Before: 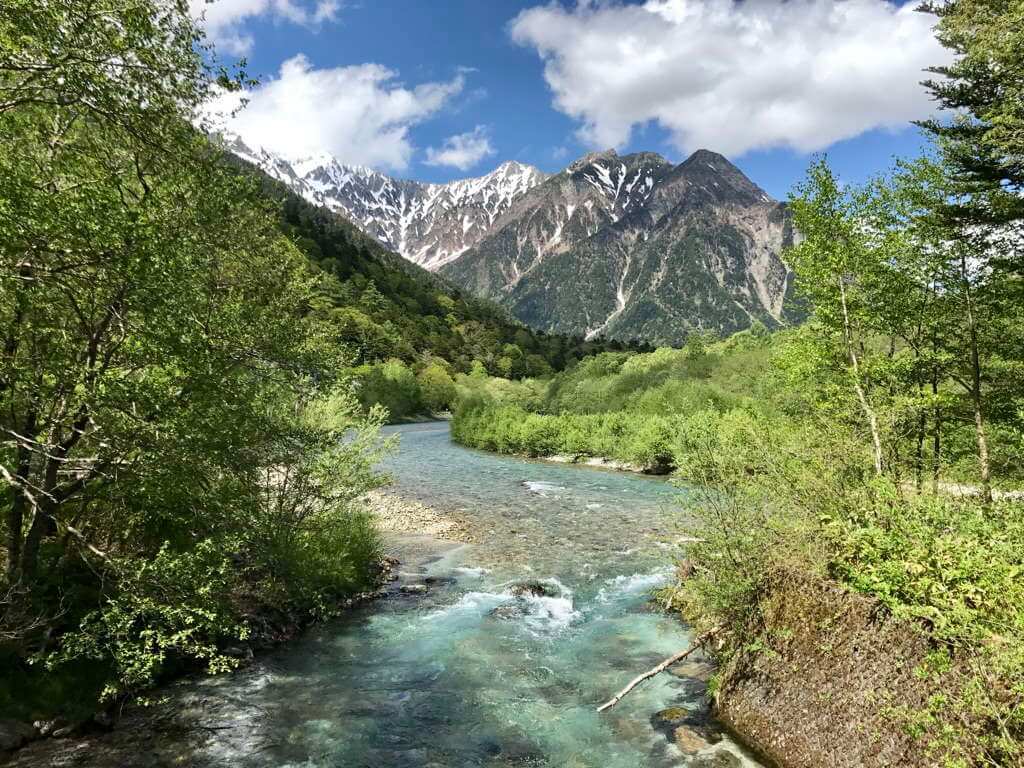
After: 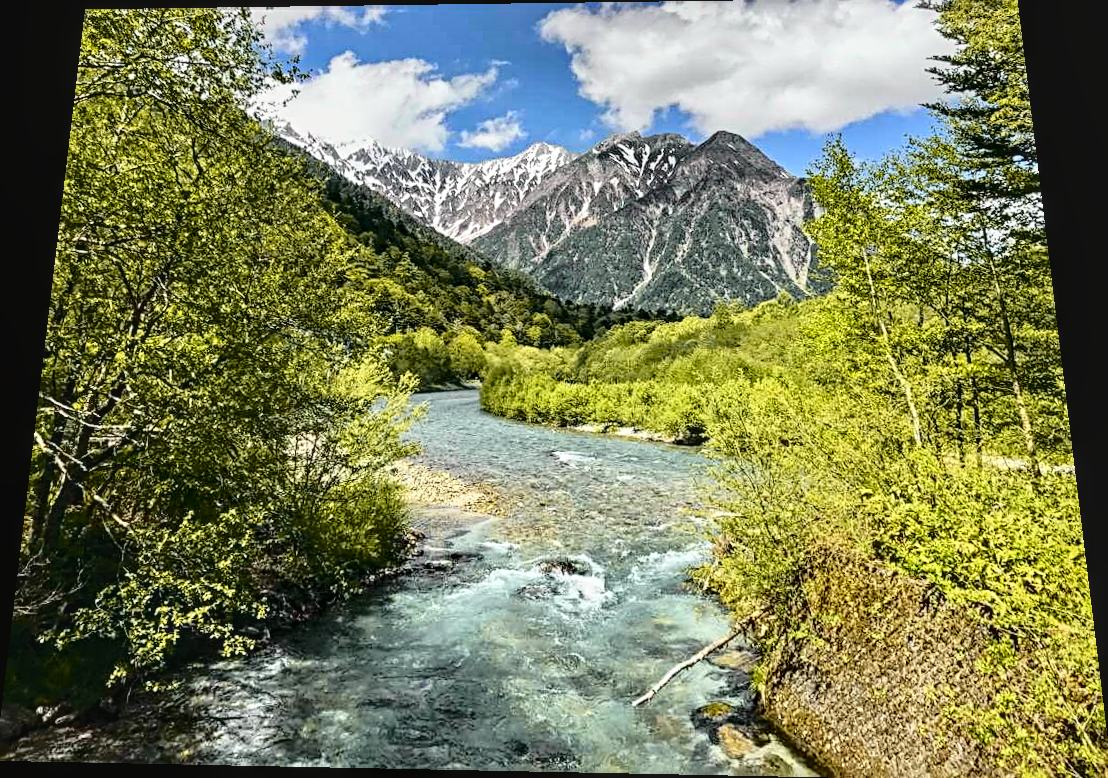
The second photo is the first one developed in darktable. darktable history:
crop: left 0.434%, top 0.485%, right 0.244%, bottom 0.386%
sharpen: radius 4
rotate and perspective: rotation 0.128°, lens shift (vertical) -0.181, lens shift (horizontal) -0.044, shear 0.001, automatic cropping off
tone curve: curves: ch0 [(0, 0.029) (0.168, 0.142) (0.359, 0.44) (0.469, 0.544) (0.634, 0.722) (0.858, 0.903) (1, 0.968)]; ch1 [(0, 0) (0.437, 0.453) (0.472, 0.47) (0.502, 0.502) (0.54, 0.534) (0.57, 0.592) (0.618, 0.66) (0.699, 0.749) (0.859, 0.919) (1, 1)]; ch2 [(0, 0) (0.33, 0.301) (0.421, 0.443) (0.476, 0.498) (0.505, 0.503) (0.547, 0.557) (0.586, 0.634) (0.608, 0.676) (1, 1)], color space Lab, independent channels, preserve colors none
local contrast: detail 130%
